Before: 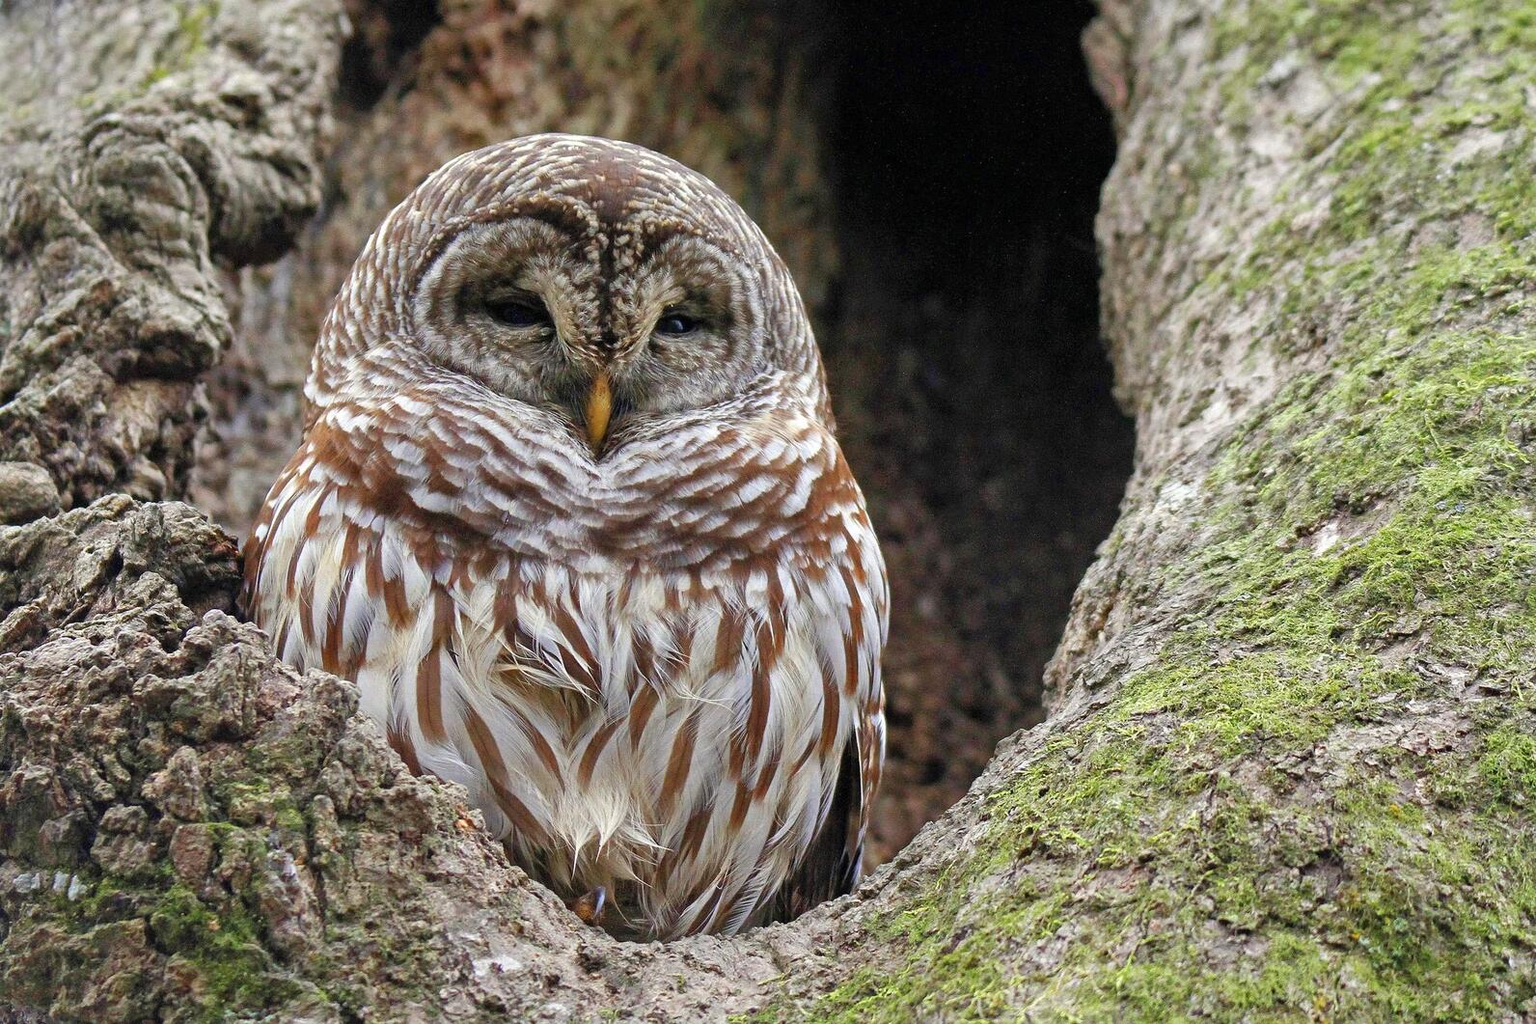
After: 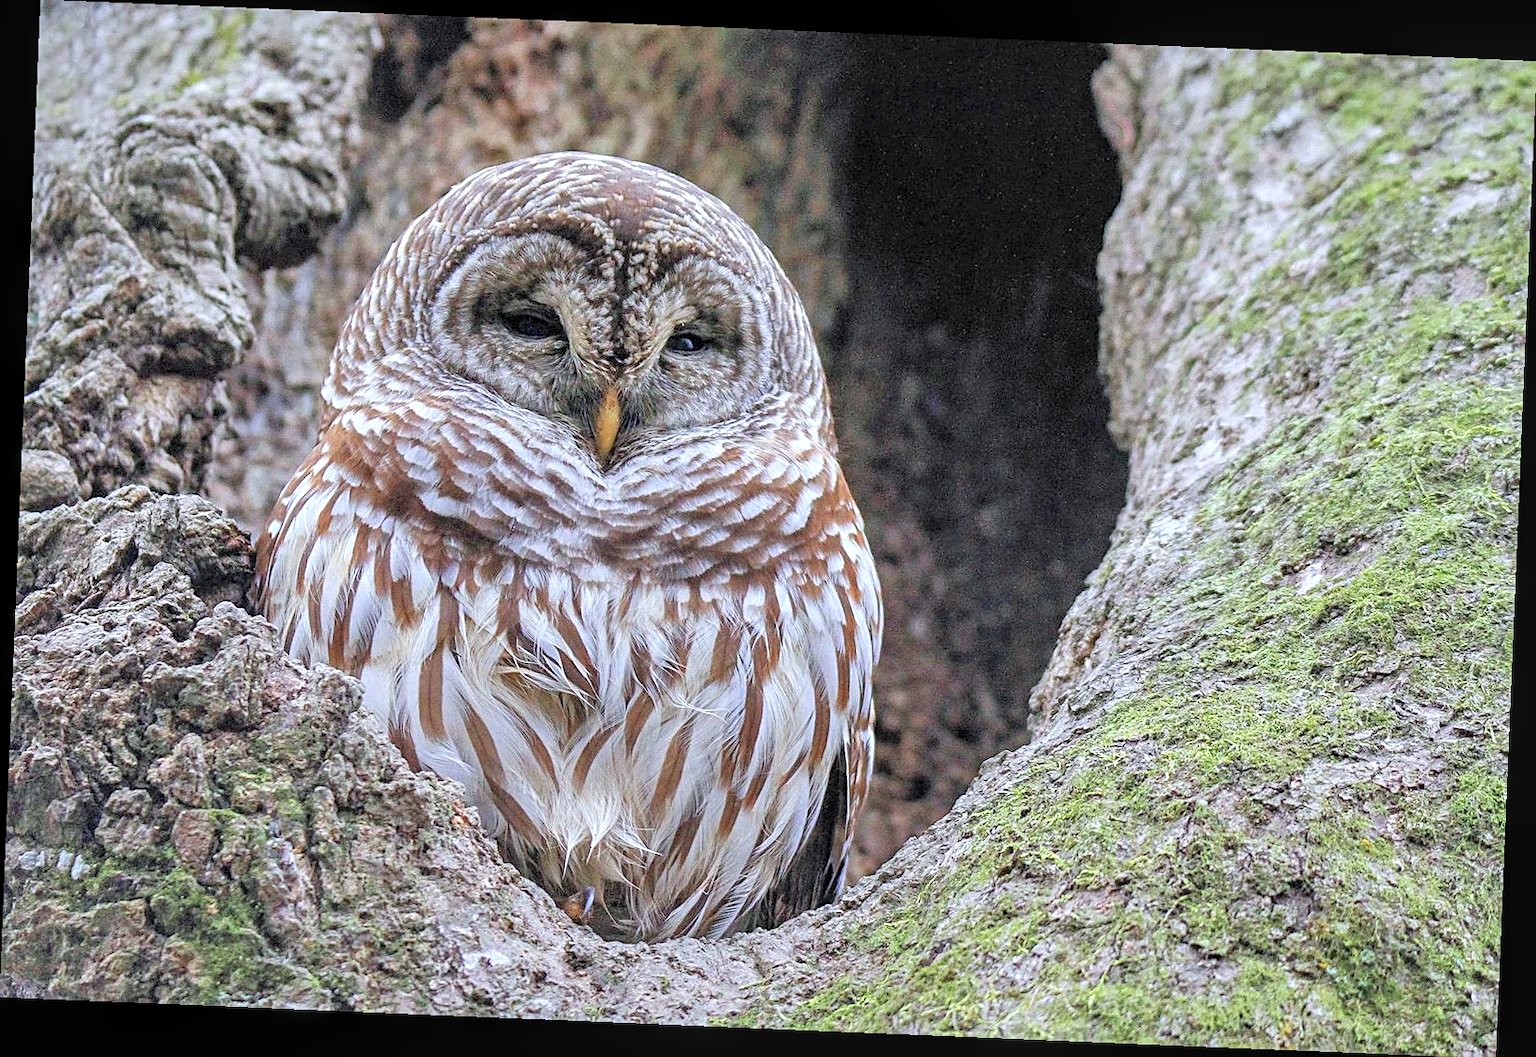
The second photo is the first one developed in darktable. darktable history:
crop and rotate: angle -2.36°
tone equalizer: edges refinement/feathering 500, mask exposure compensation -1.57 EV, preserve details no
sharpen: on, module defaults
exposure: compensate highlight preservation false
local contrast: detail 130%
color calibration: gray › normalize channels true, illuminant as shot in camera, x 0.37, y 0.382, temperature 4319.72 K, gamut compression 0.016
contrast brightness saturation: brightness 0.281
